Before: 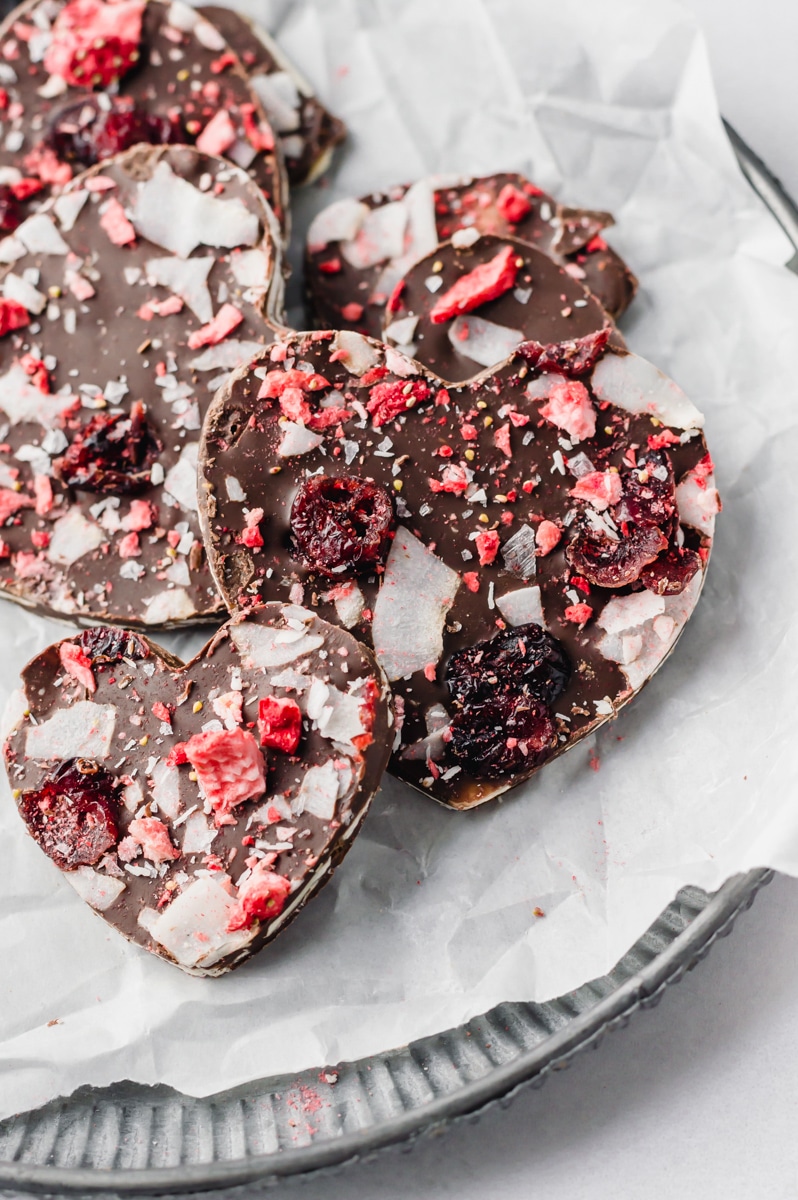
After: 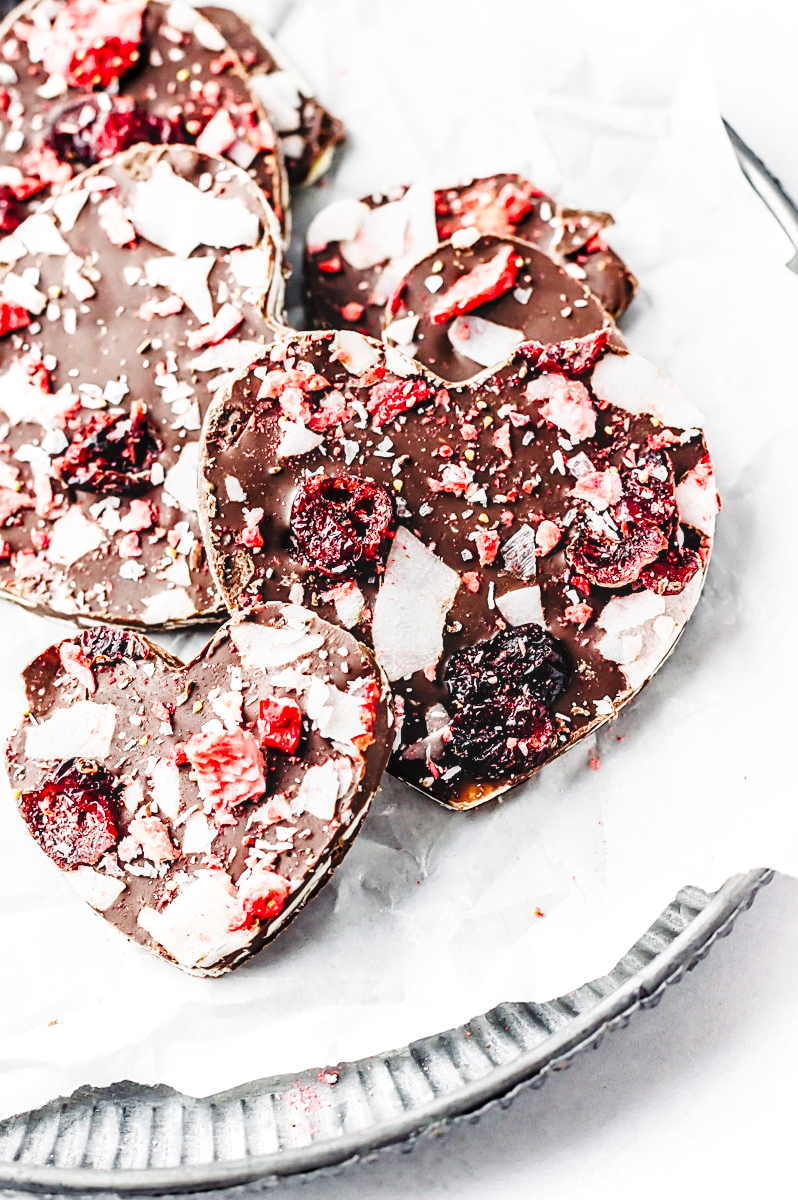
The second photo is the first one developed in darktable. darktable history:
base curve: curves: ch0 [(0, 0.003) (0.001, 0.002) (0.006, 0.004) (0.02, 0.022) (0.048, 0.086) (0.094, 0.234) (0.162, 0.431) (0.258, 0.629) (0.385, 0.8) (0.548, 0.918) (0.751, 0.988) (1, 1)], preserve colors none
local contrast: on, module defaults
sharpen: on, module defaults
